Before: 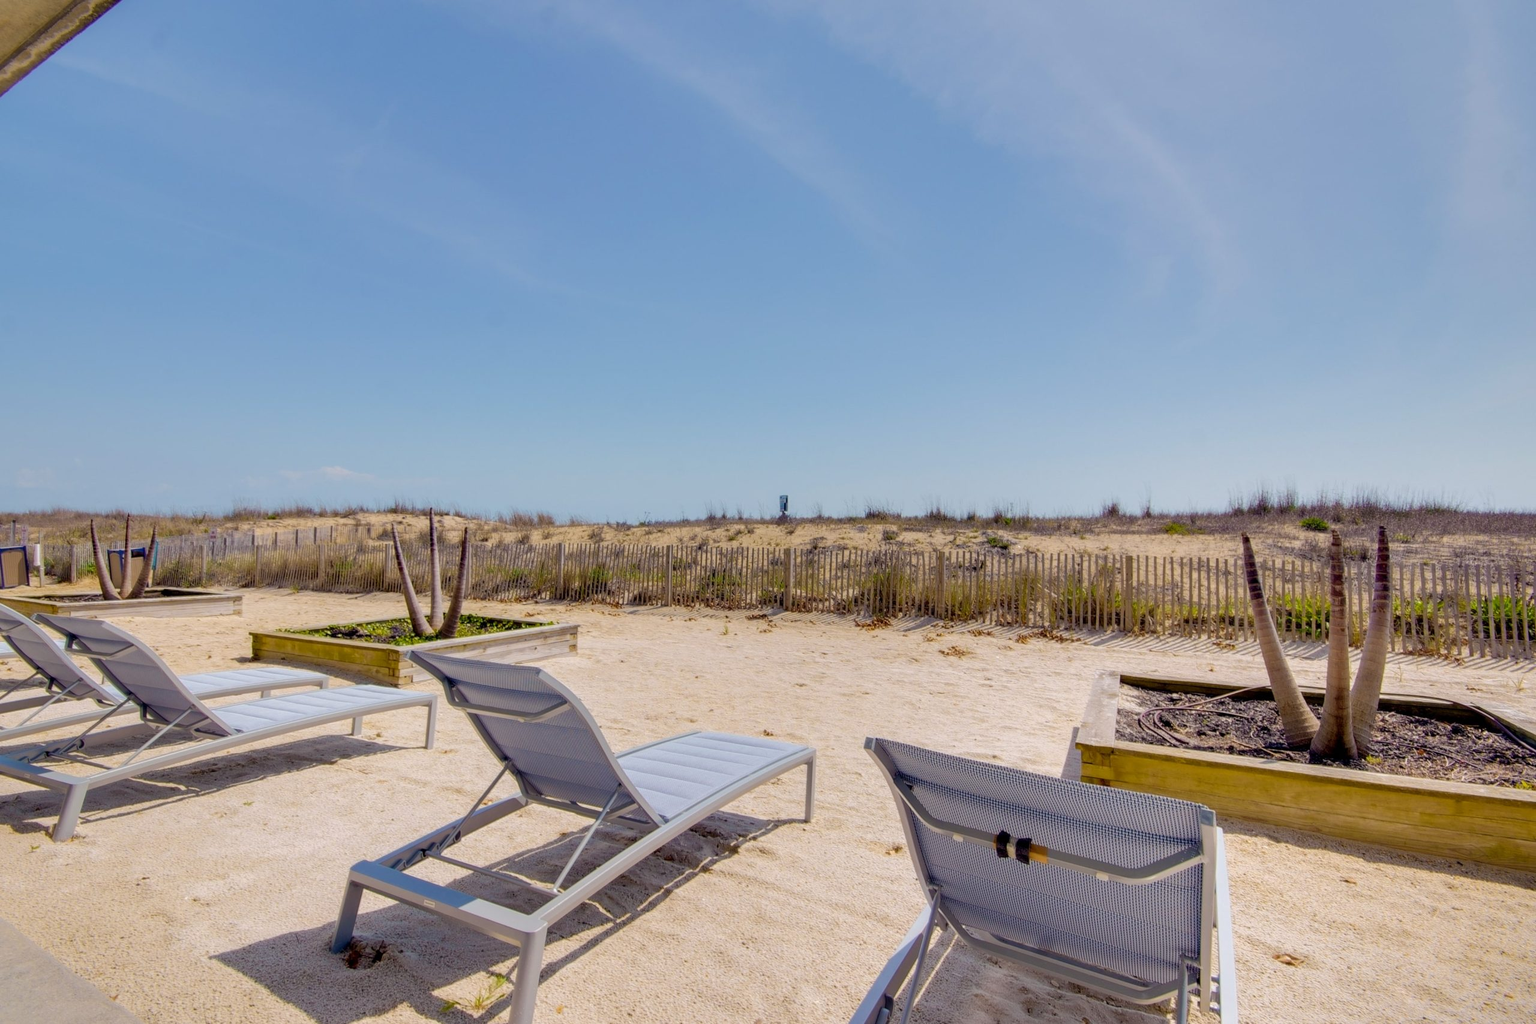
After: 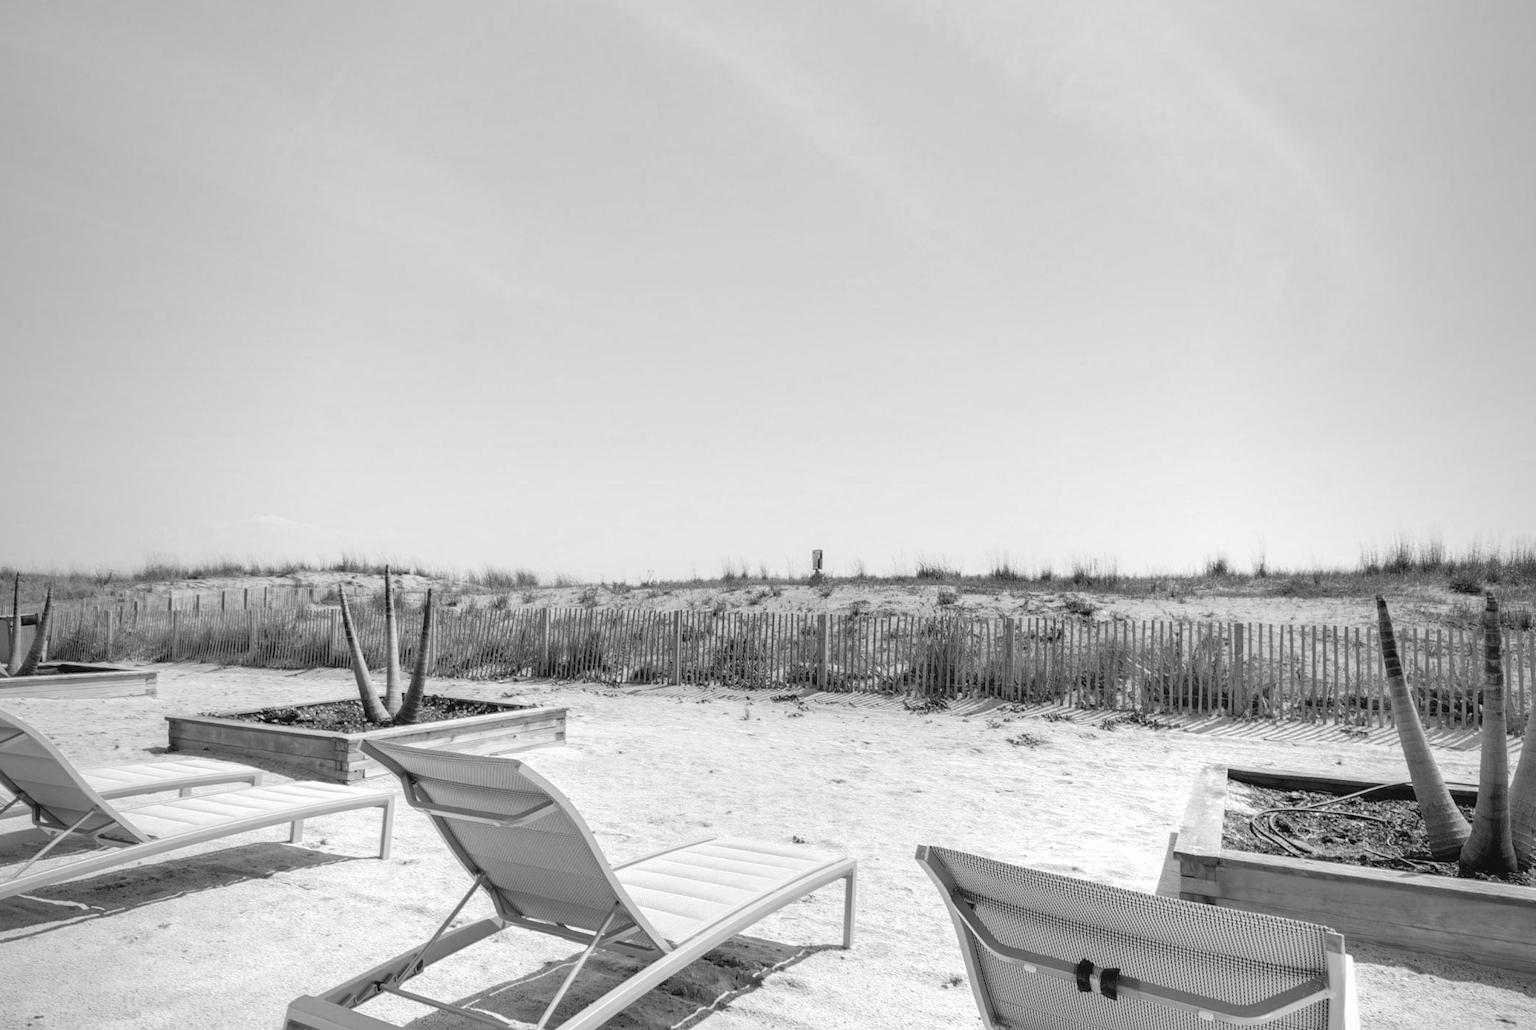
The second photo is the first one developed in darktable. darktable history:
exposure: black level correction -0.005, exposure 0.612 EV, compensate highlight preservation false
color calibration: output gray [0.18, 0.41, 0.41, 0], illuminant as shot in camera, x 0.37, y 0.382, temperature 4314.36 K
vignetting: fall-off start 96.26%, fall-off radius 100.65%, brightness -0.396, saturation -0.31, width/height ratio 0.61
crop and rotate: left 7.438%, top 4.431%, right 10.582%, bottom 13.141%
